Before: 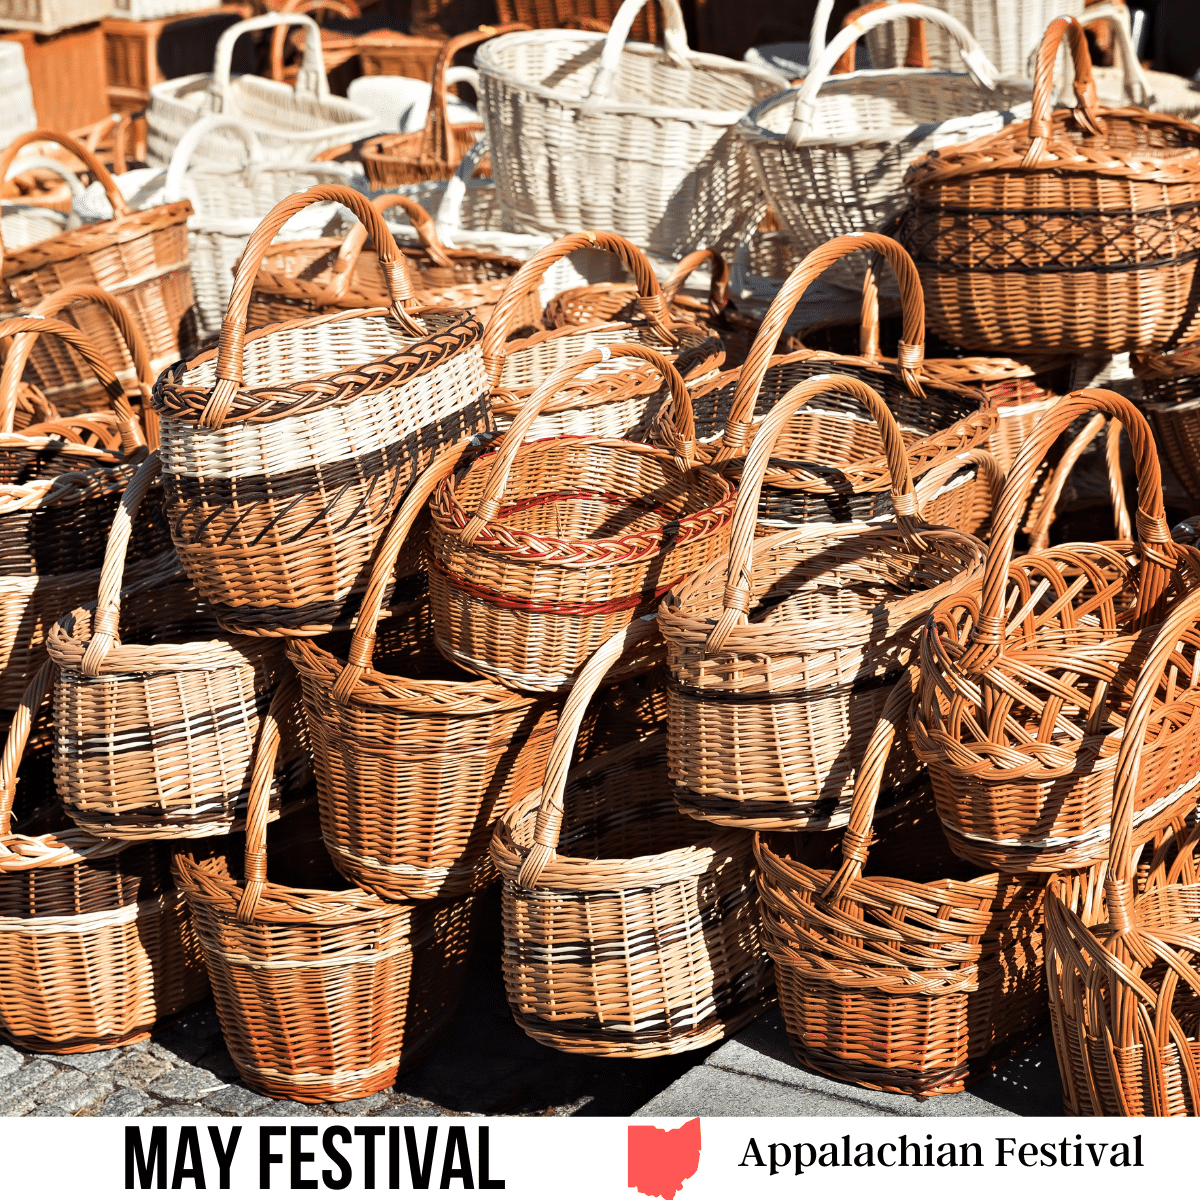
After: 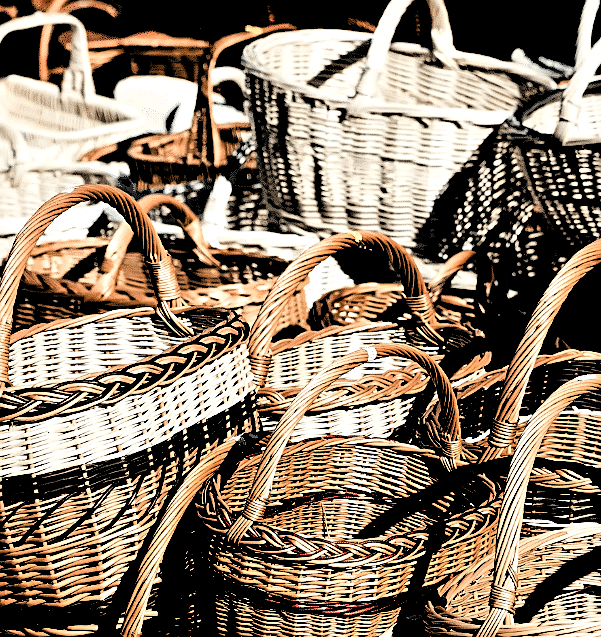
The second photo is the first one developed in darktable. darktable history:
levels: levels [0.514, 0.759, 1]
sharpen: on, module defaults
local contrast: mode bilateral grid, contrast 20, coarseness 50, detail 179%, midtone range 0.2
contrast brightness saturation: contrast 0.403, brightness 0.054, saturation 0.246
color balance rgb: perceptual saturation grading › global saturation 24.761%, perceptual saturation grading › highlights -51.142%, perceptual saturation grading › mid-tones 19.505%, perceptual saturation grading › shadows 61.054%
crop: left 19.513%, right 30.339%, bottom 46.843%
